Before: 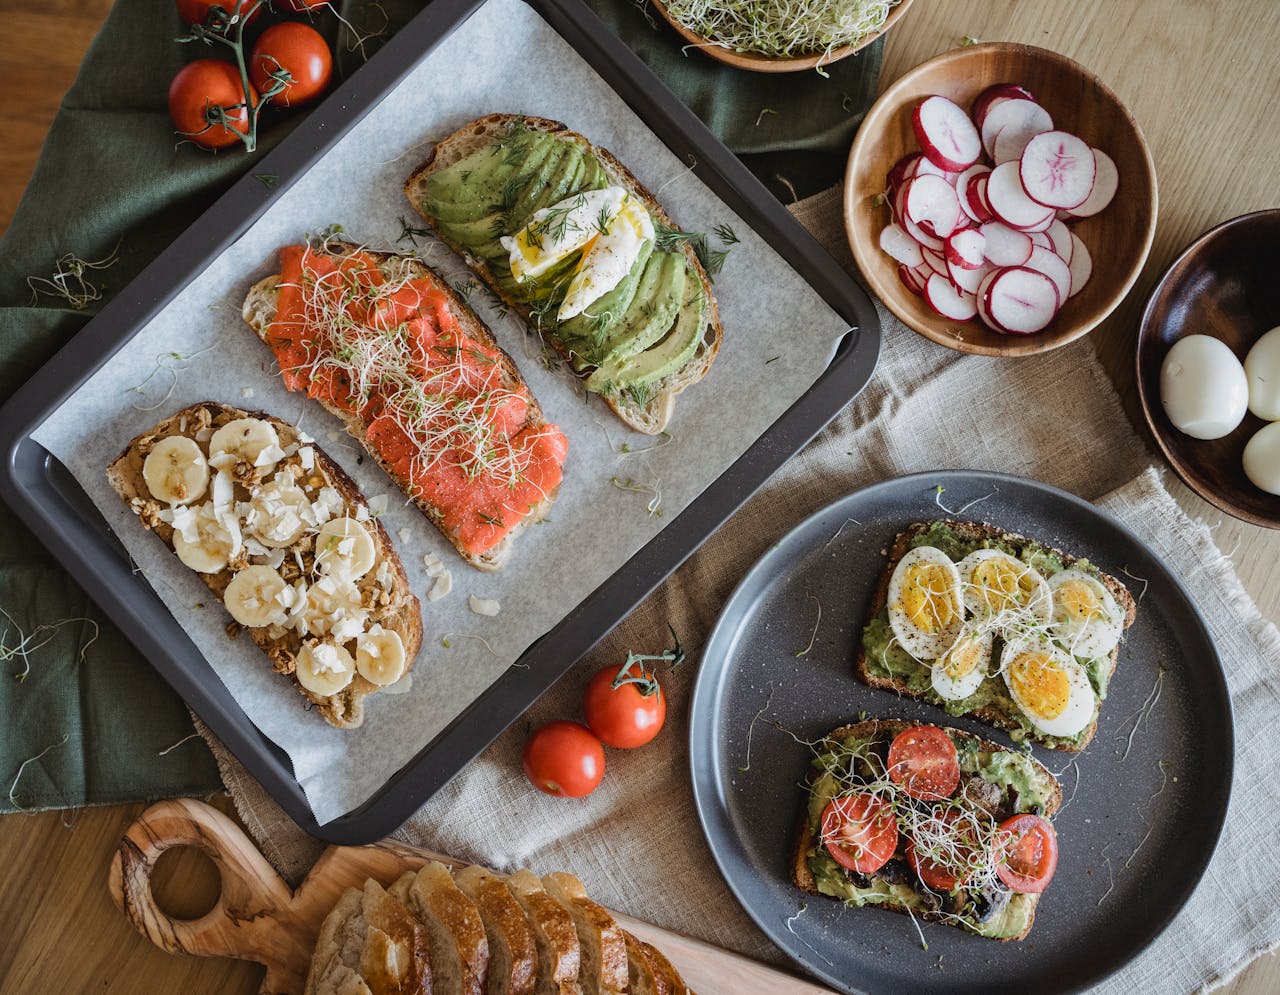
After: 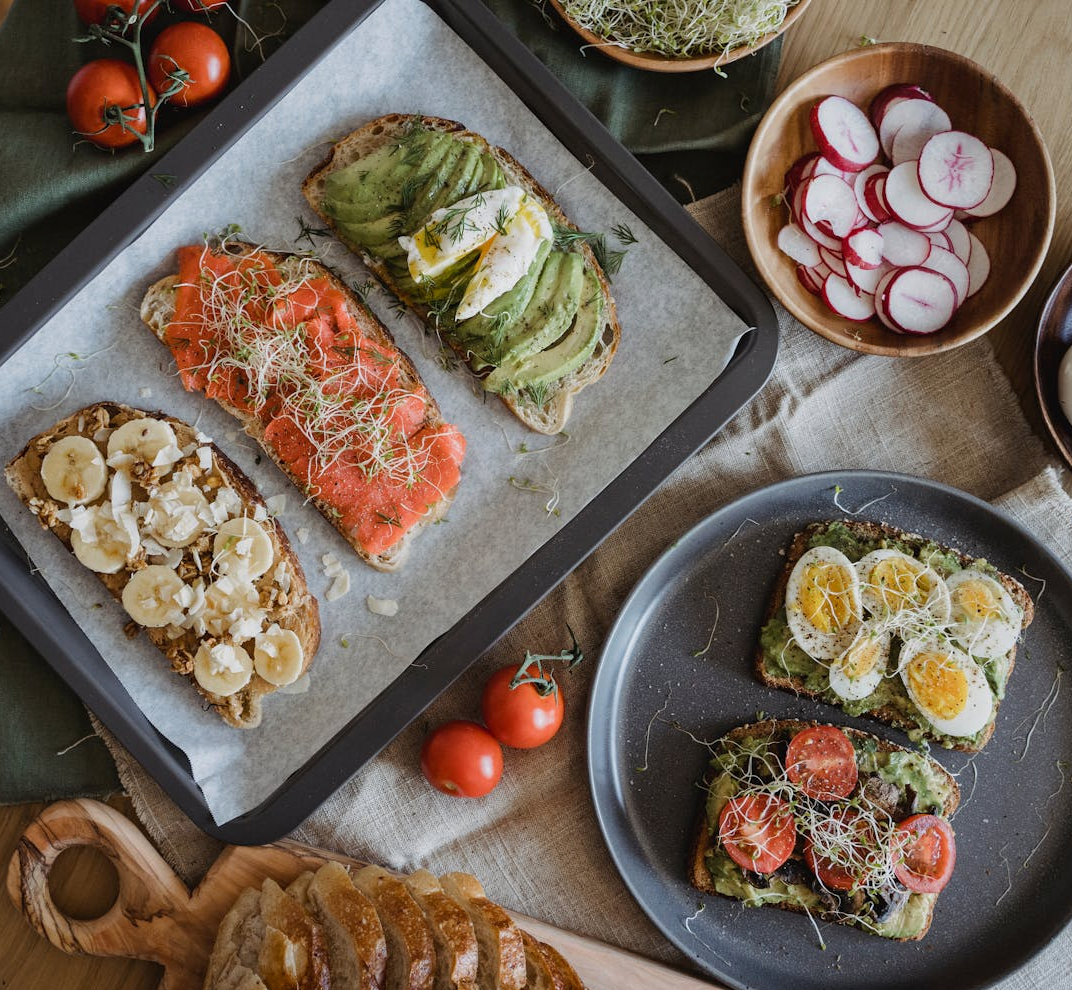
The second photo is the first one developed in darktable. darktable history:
exposure: exposure -0.153 EV, compensate highlight preservation false
crop: left 8.026%, right 7.374%
